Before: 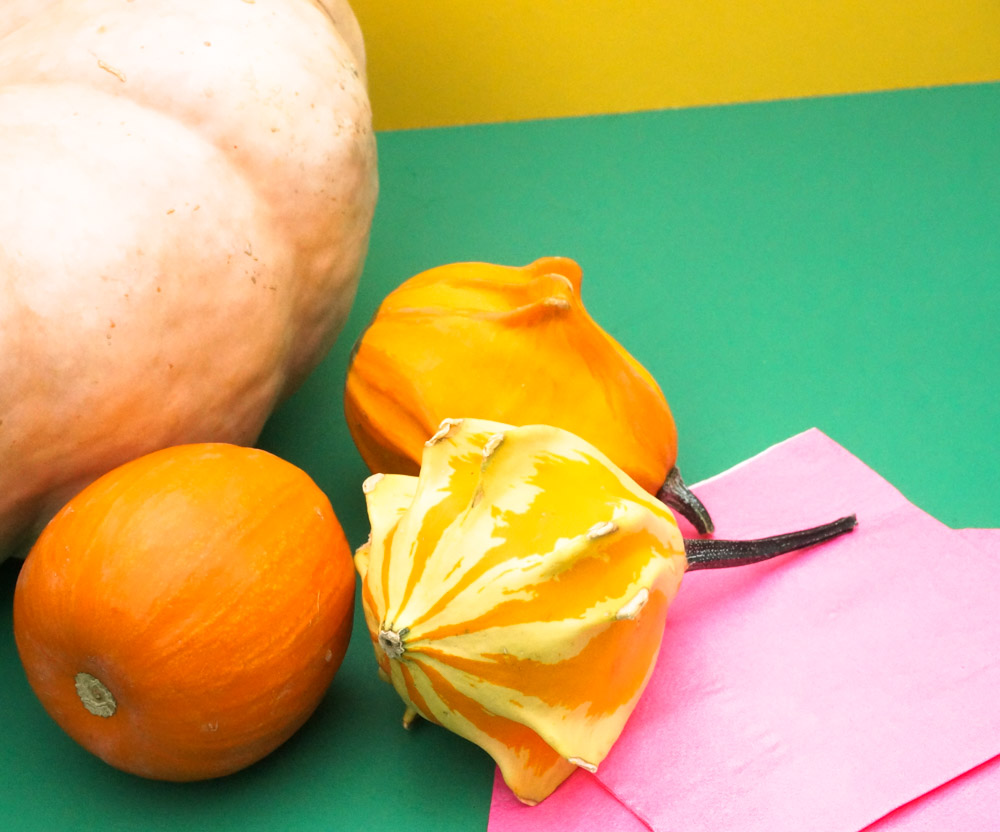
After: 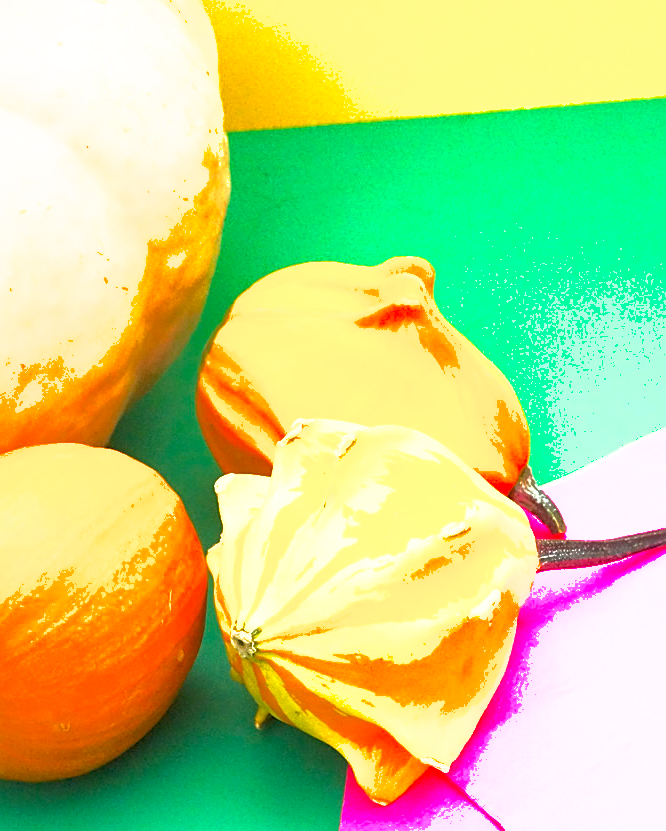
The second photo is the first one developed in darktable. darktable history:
shadows and highlights: on, module defaults
exposure: black level correction 0, exposure 0.896 EV, compensate highlight preservation false
crop and rotate: left 14.851%, right 18.471%
color balance rgb: perceptual saturation grading › global saturation 25.13%, perceptual brilliance grading › global brilliance 10.19%, perceptual brilliance grading › shadows 15.541%, global vibrance 2.328%
sharpen: on, module defaults
